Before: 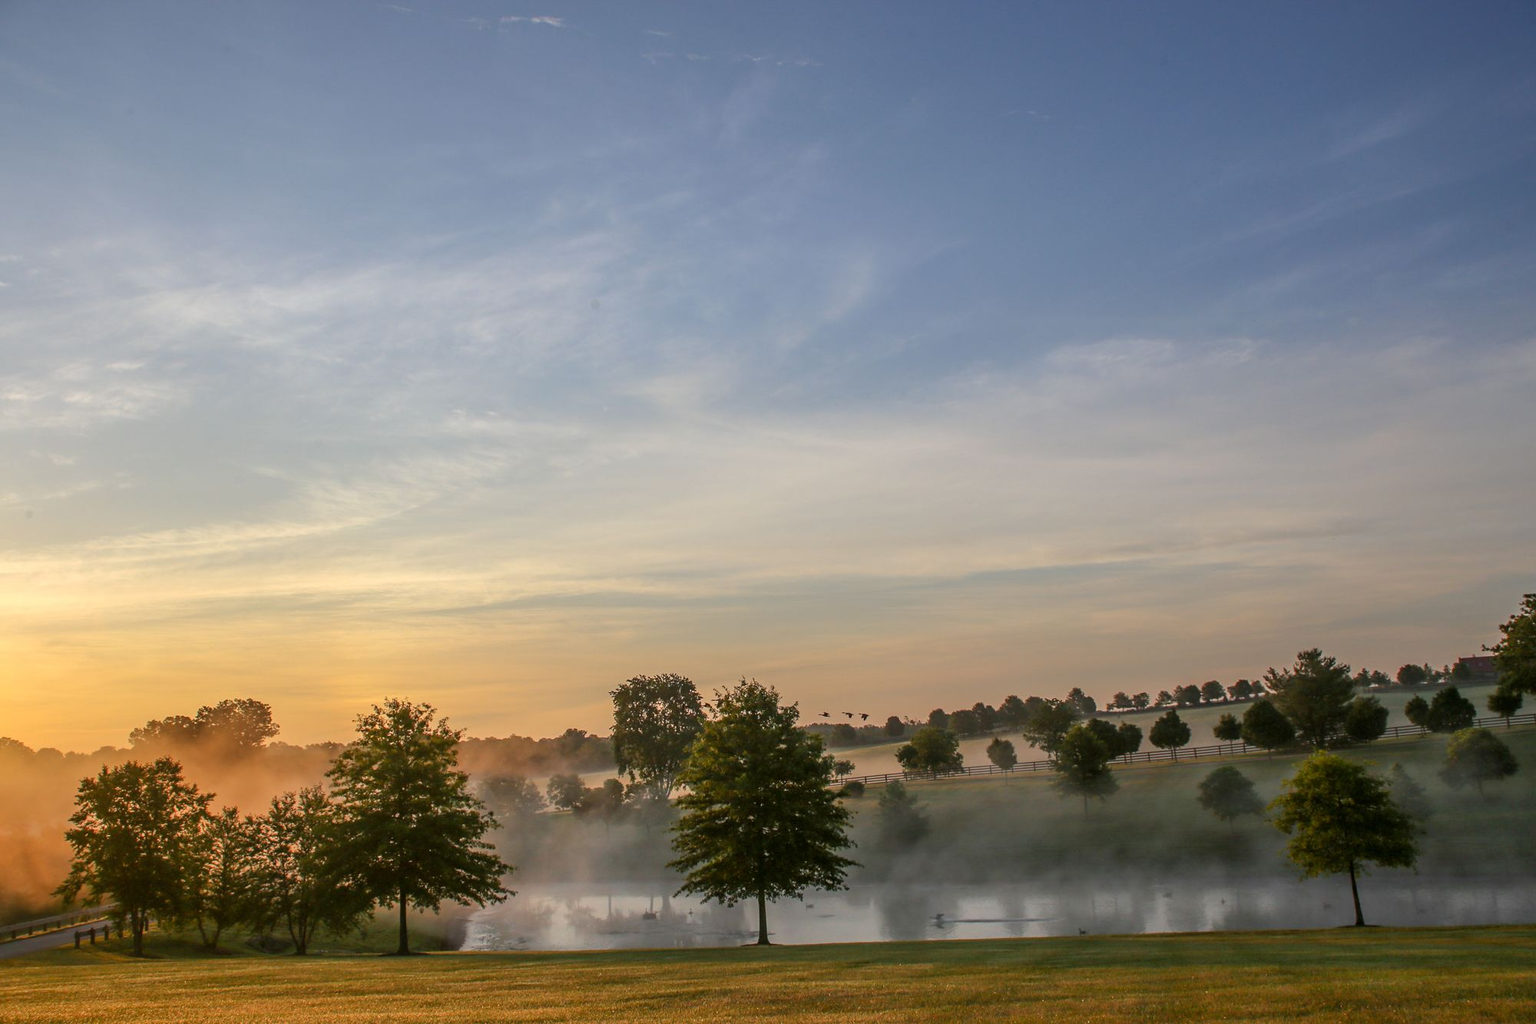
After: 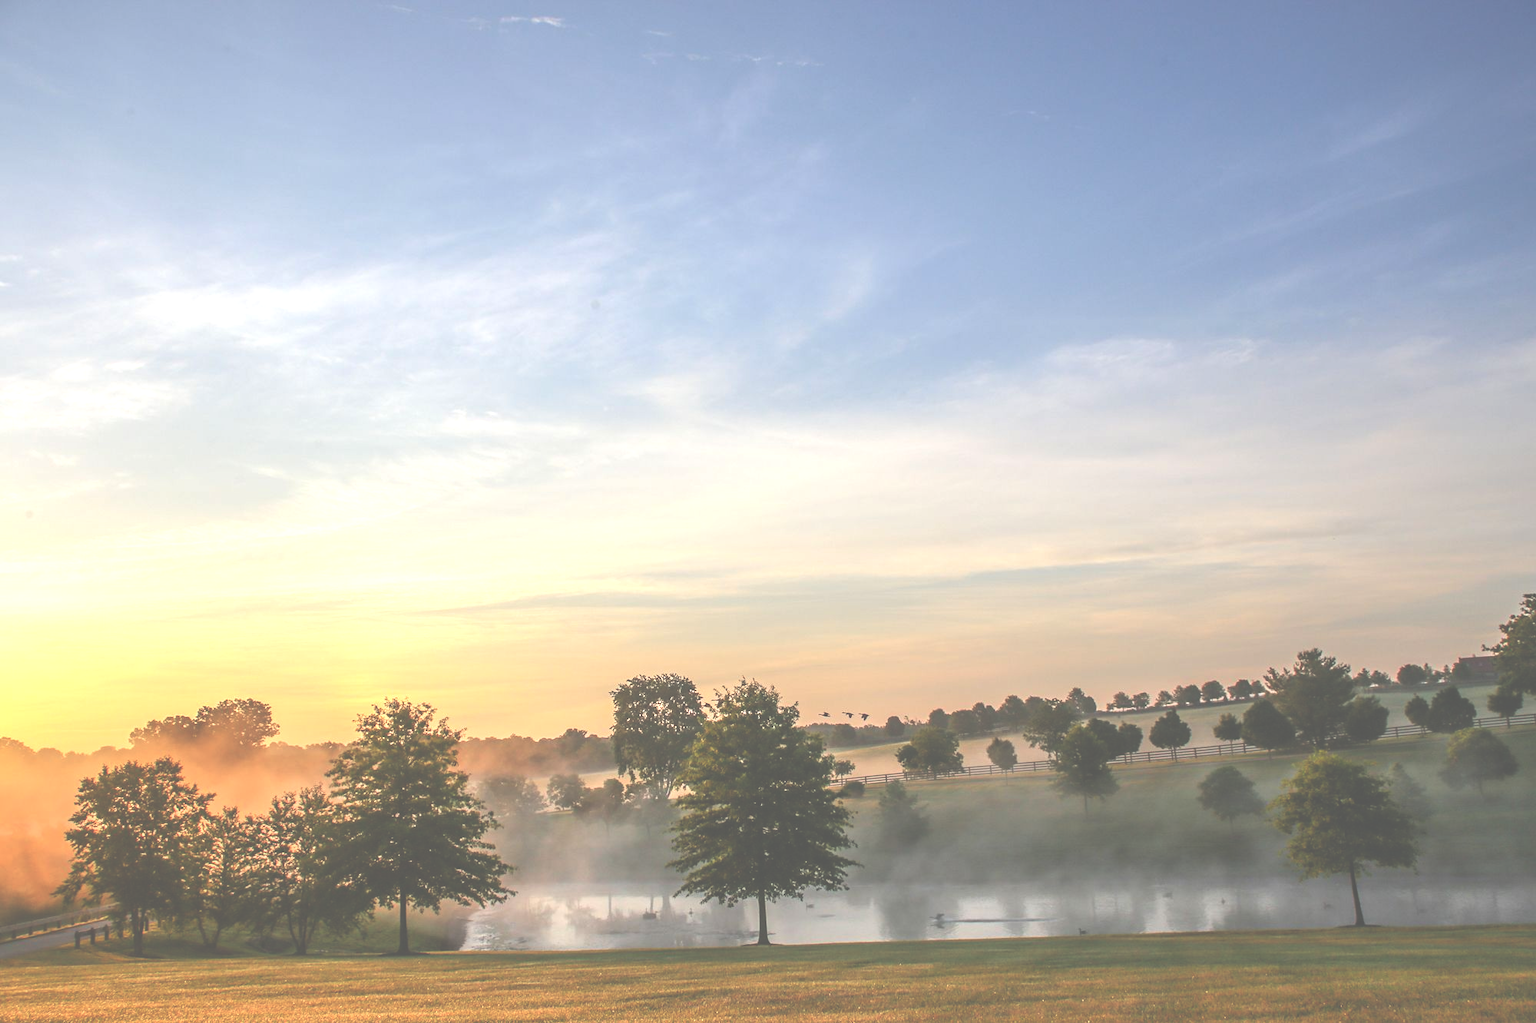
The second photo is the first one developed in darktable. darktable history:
exposure: black level correction -0.062, exposure -0.05 EV, compensate highlight preservation false
levels: levels [0, 0.394, 0.787]
